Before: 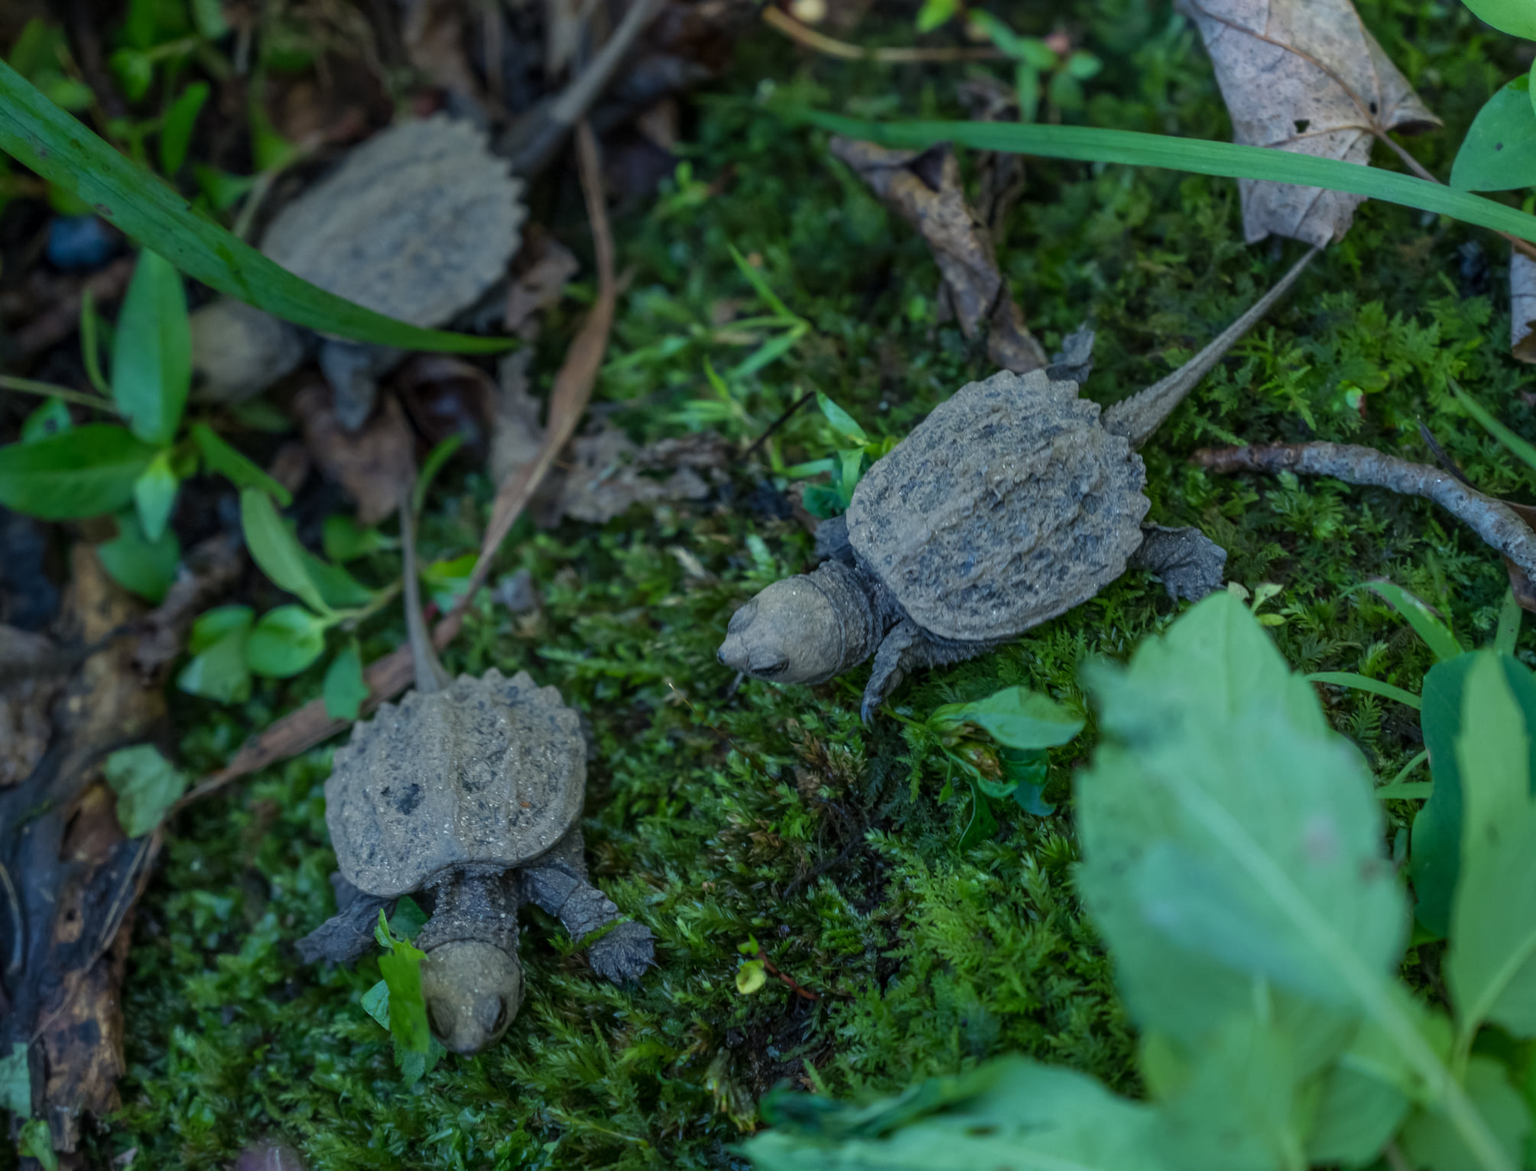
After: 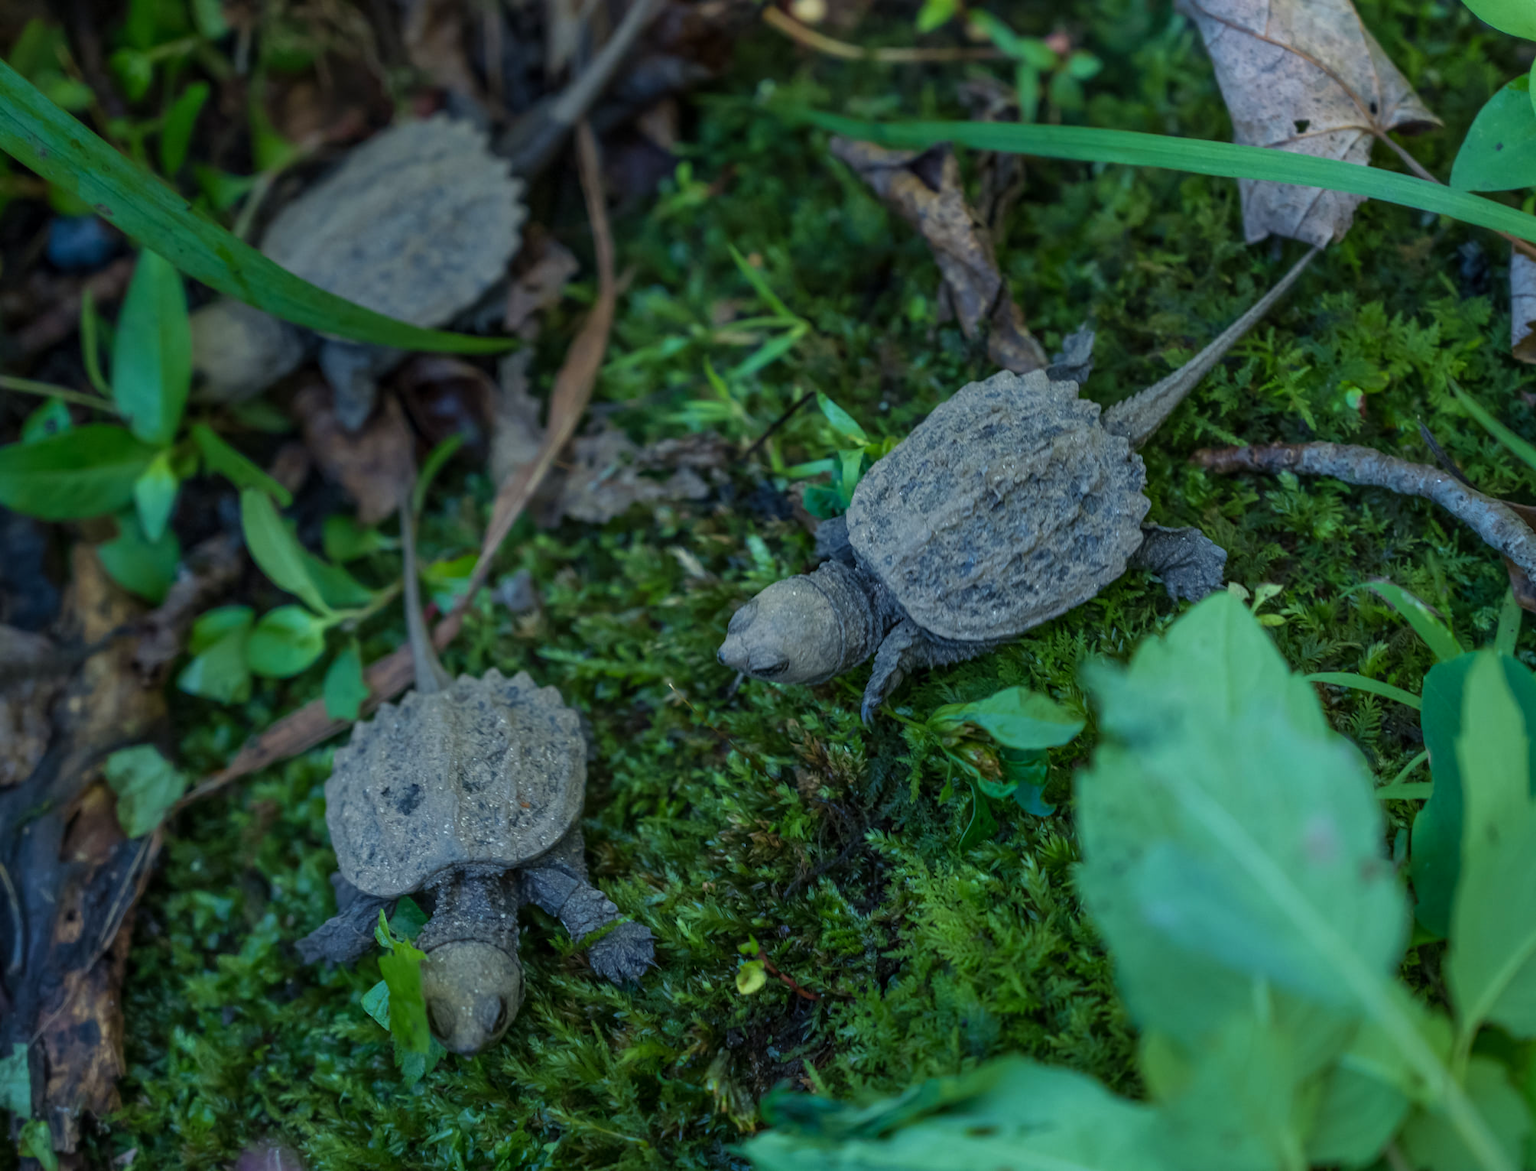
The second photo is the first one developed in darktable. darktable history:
velvia: strength 14.63%
